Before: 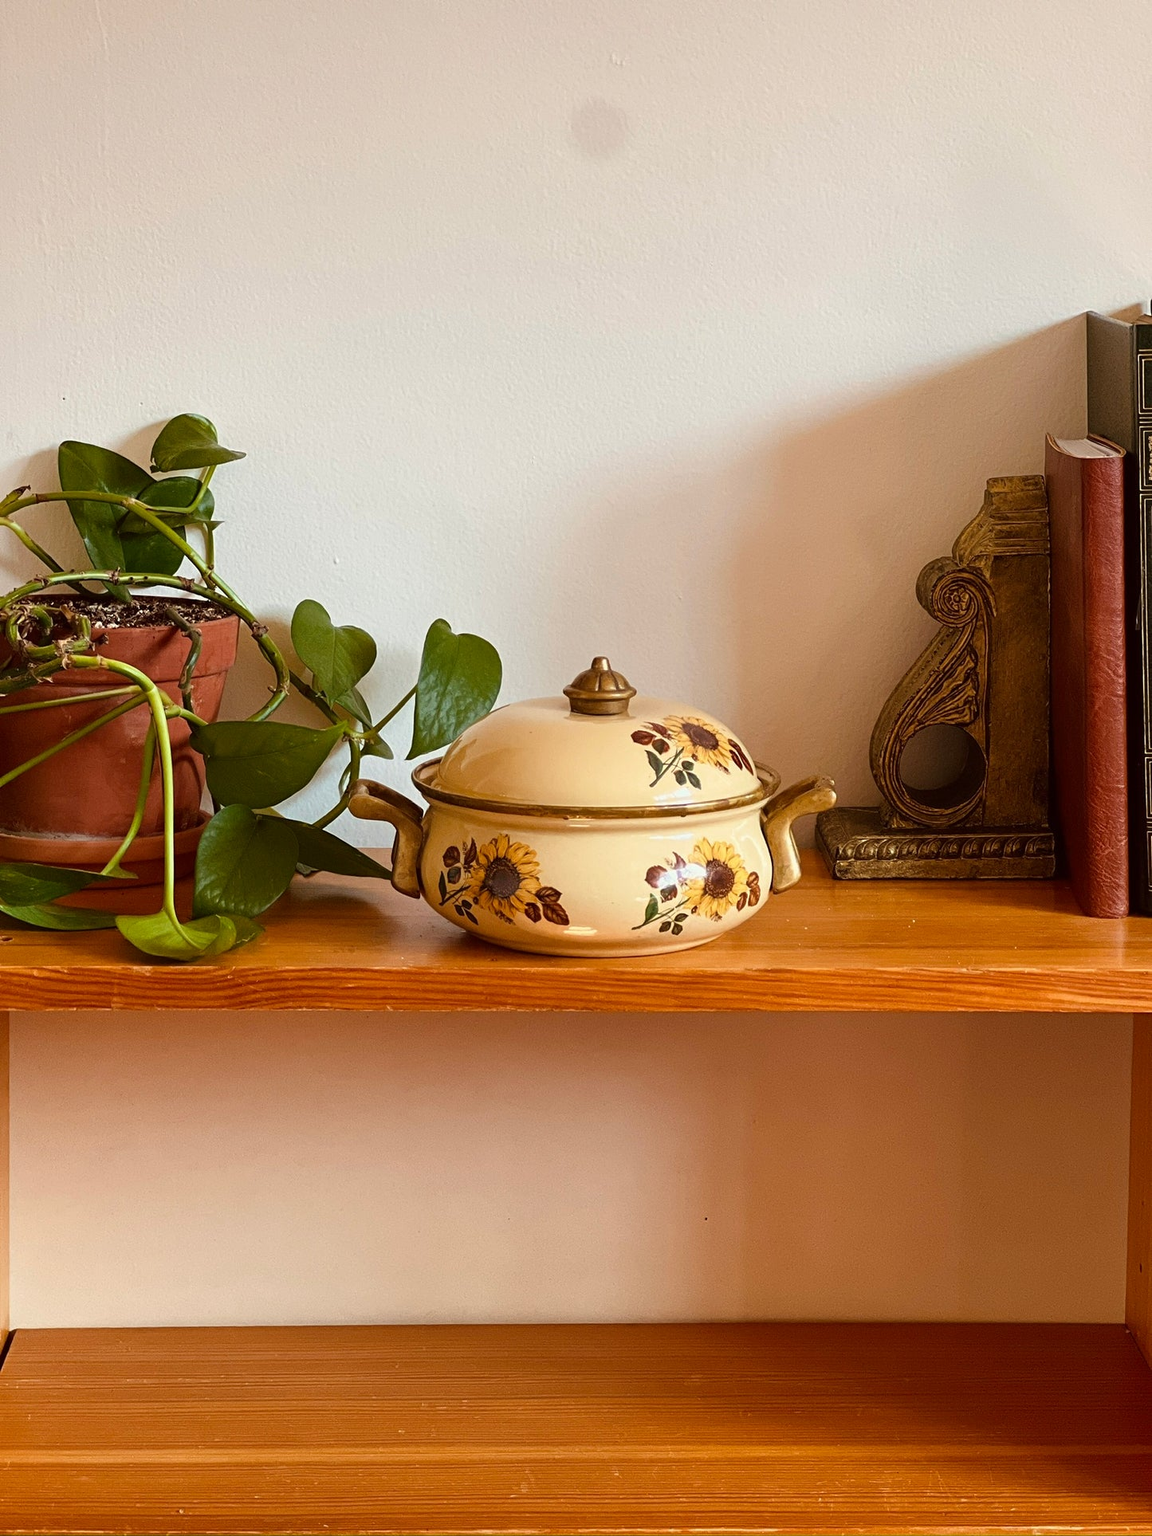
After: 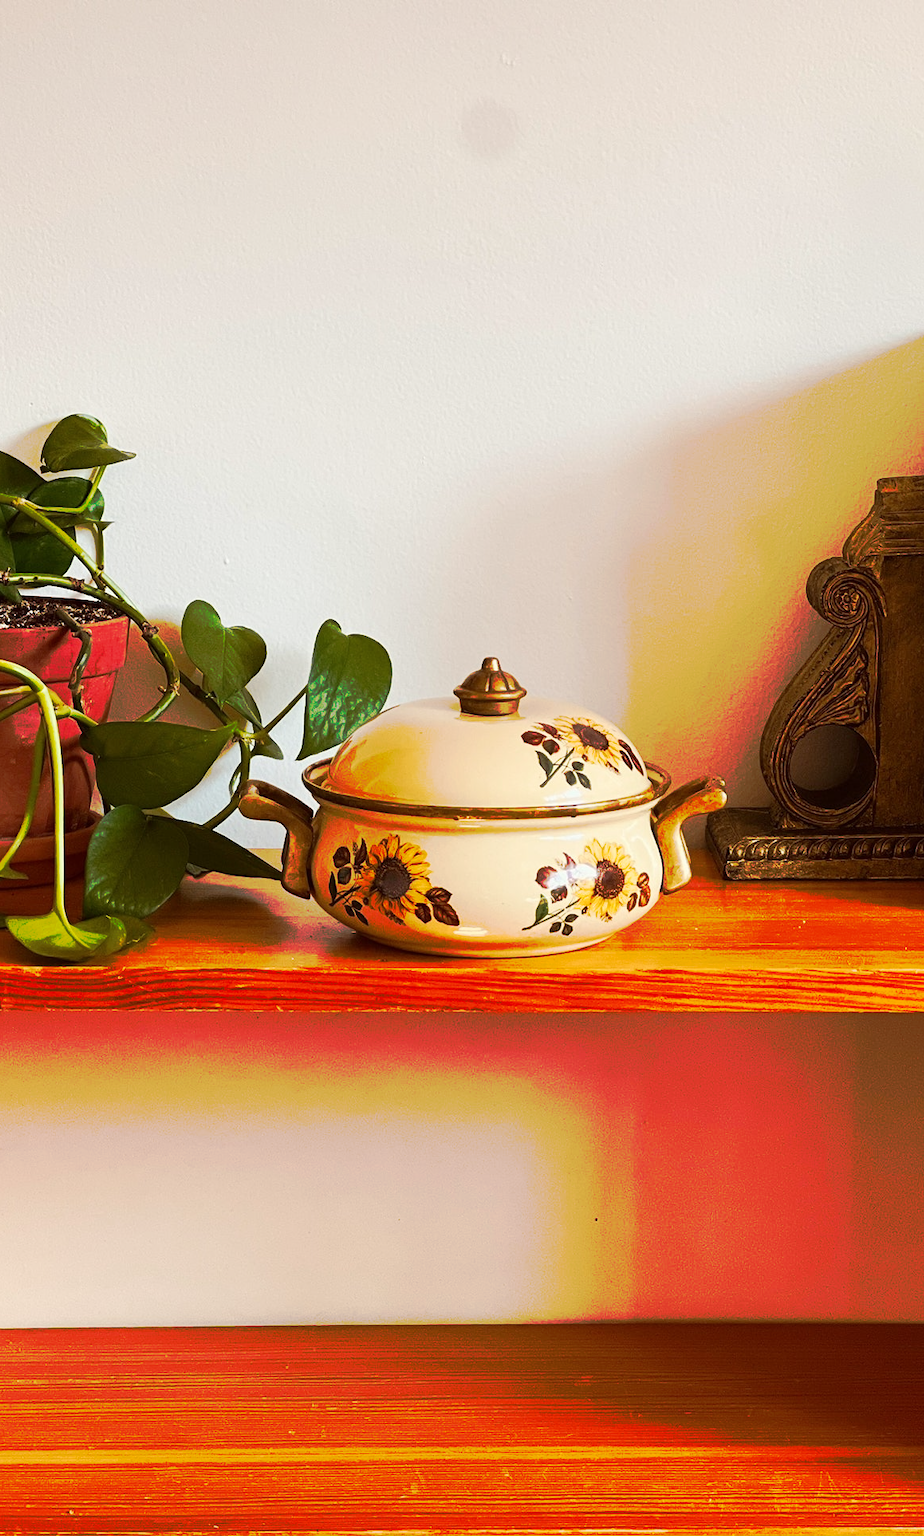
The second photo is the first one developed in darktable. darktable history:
crop and rotate: left 9.597%, right 10.195%
tone curve: curves: ch0 [(0, 0) (0.003, 0.003) (0.011, 0.01) (0.025, 0.023) (0.044, 0.042) (0.069, 0.065) (0.1, 0.094) (0.136, 0.128) (0.177, 0.167) (0.224, 0.211) (0.277, 0.261) (0.335, 0.316) (0.399, 0.376) (0.468, 0.441) (0.543, 0.685) (0.623, 0.741) (0.709, 0.8) (0.801, 0.863) (0.898, 0.929) (1, 1)], preserve colors none
